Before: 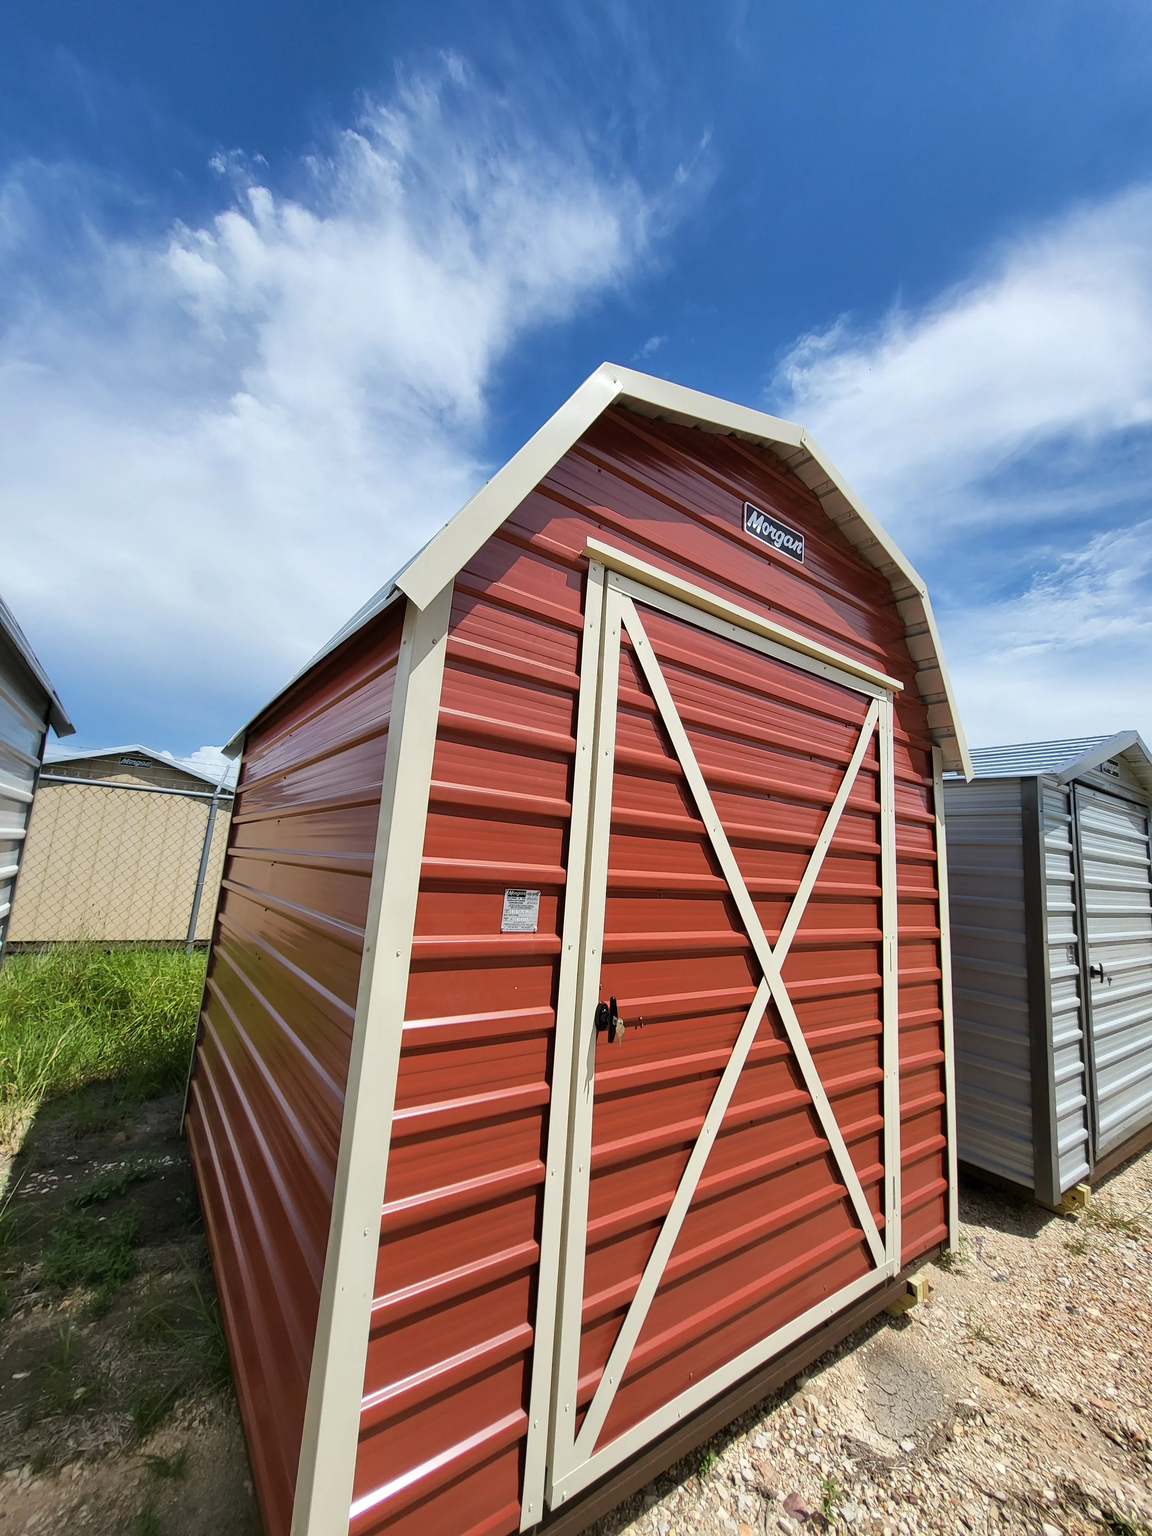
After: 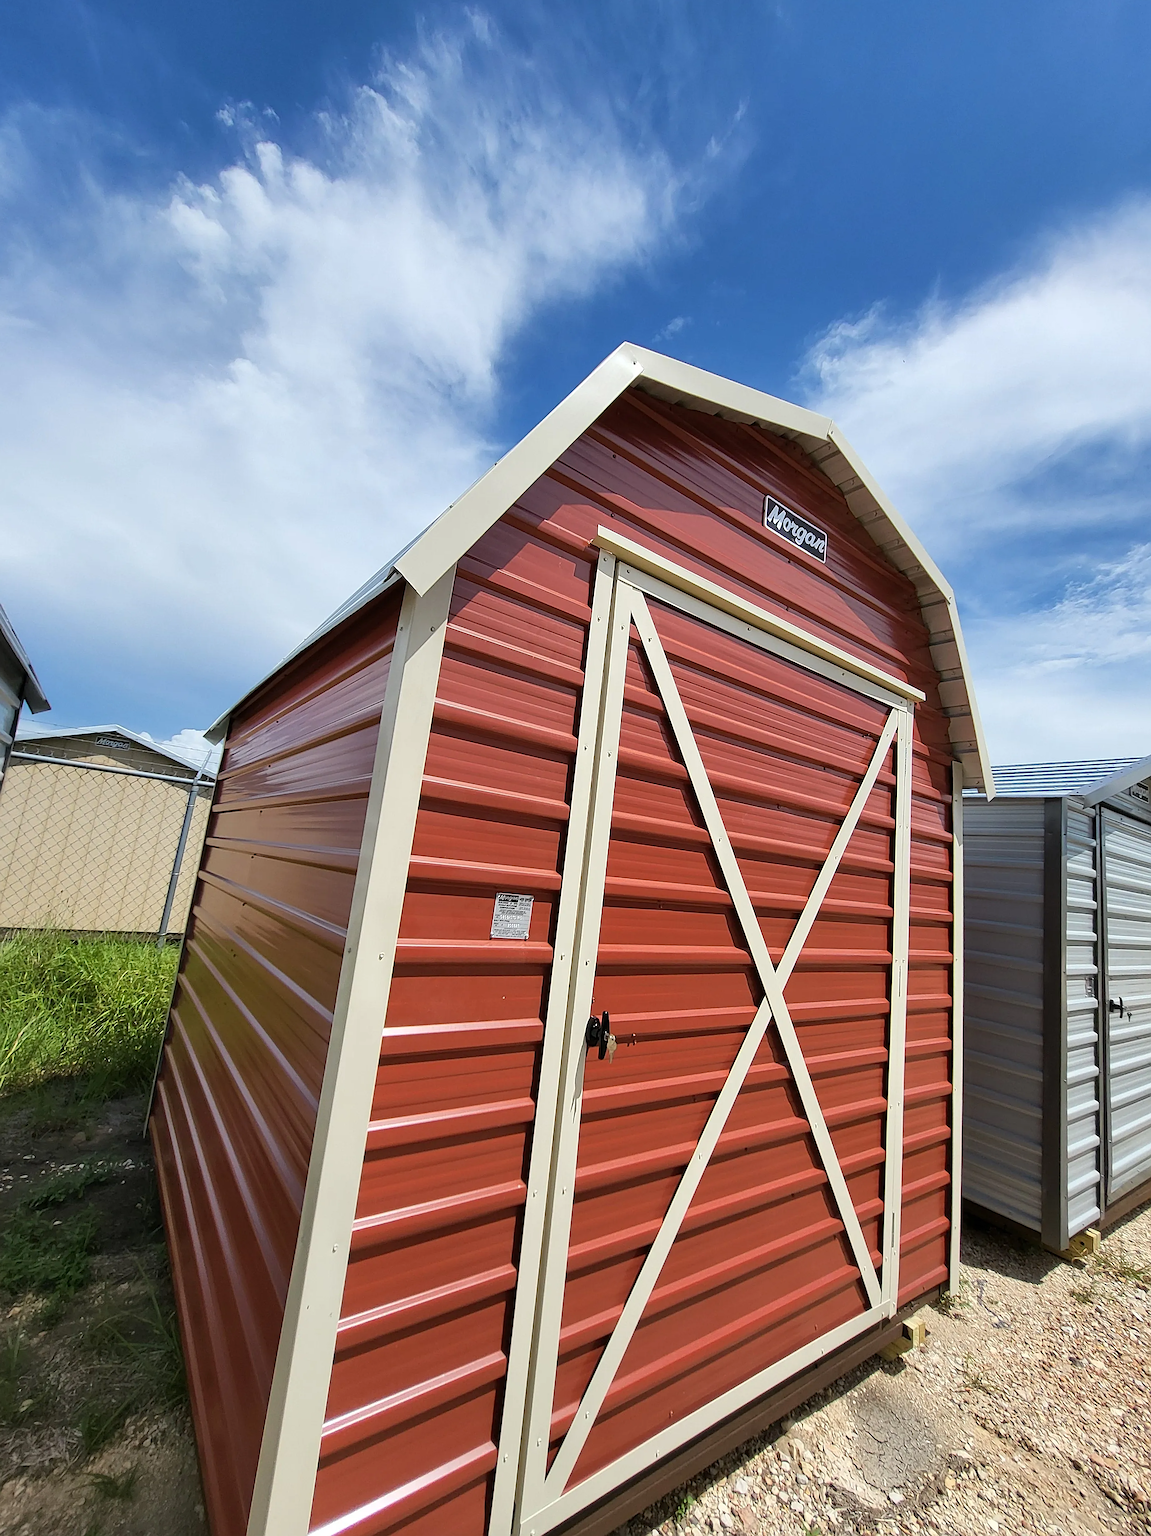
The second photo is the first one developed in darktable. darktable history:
crop and rotate: angle -2.38°
sharpen: on, module defaults
